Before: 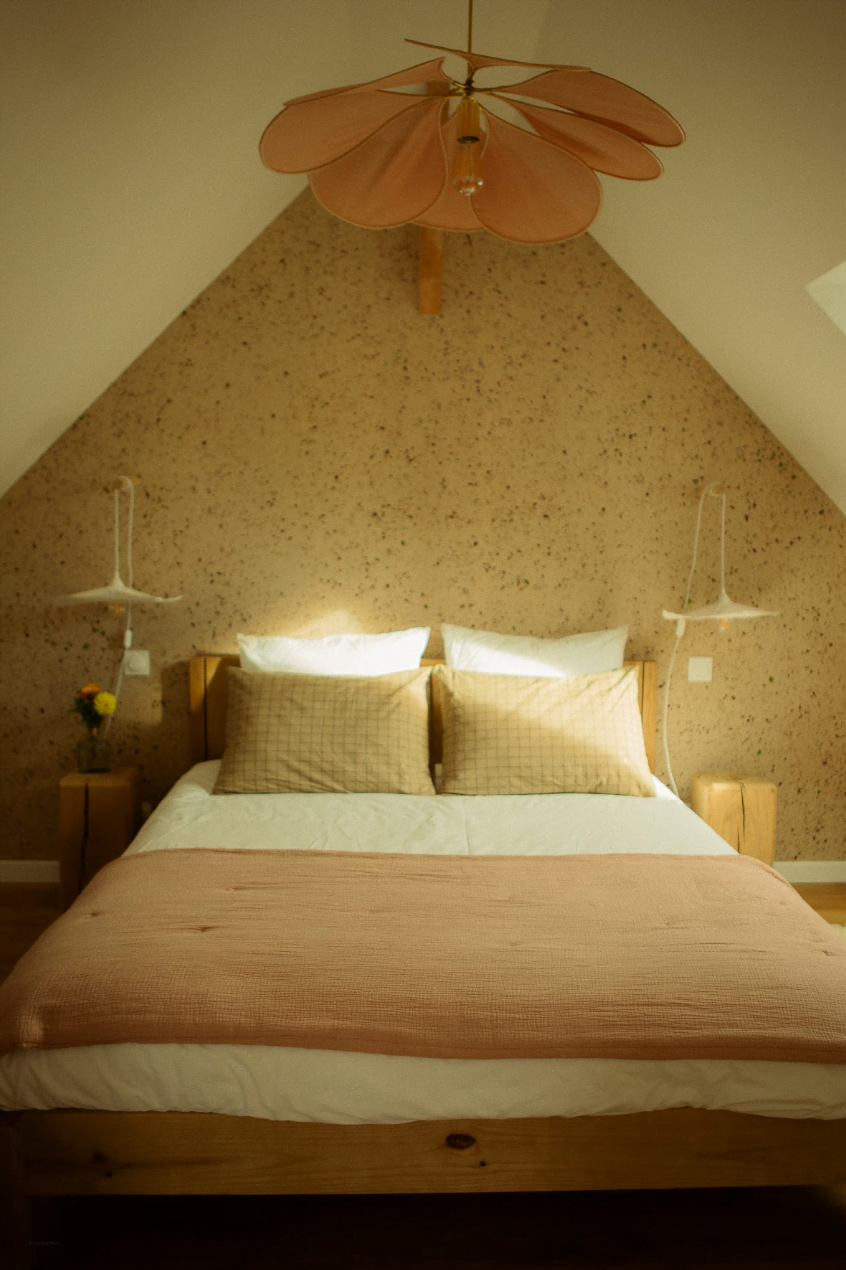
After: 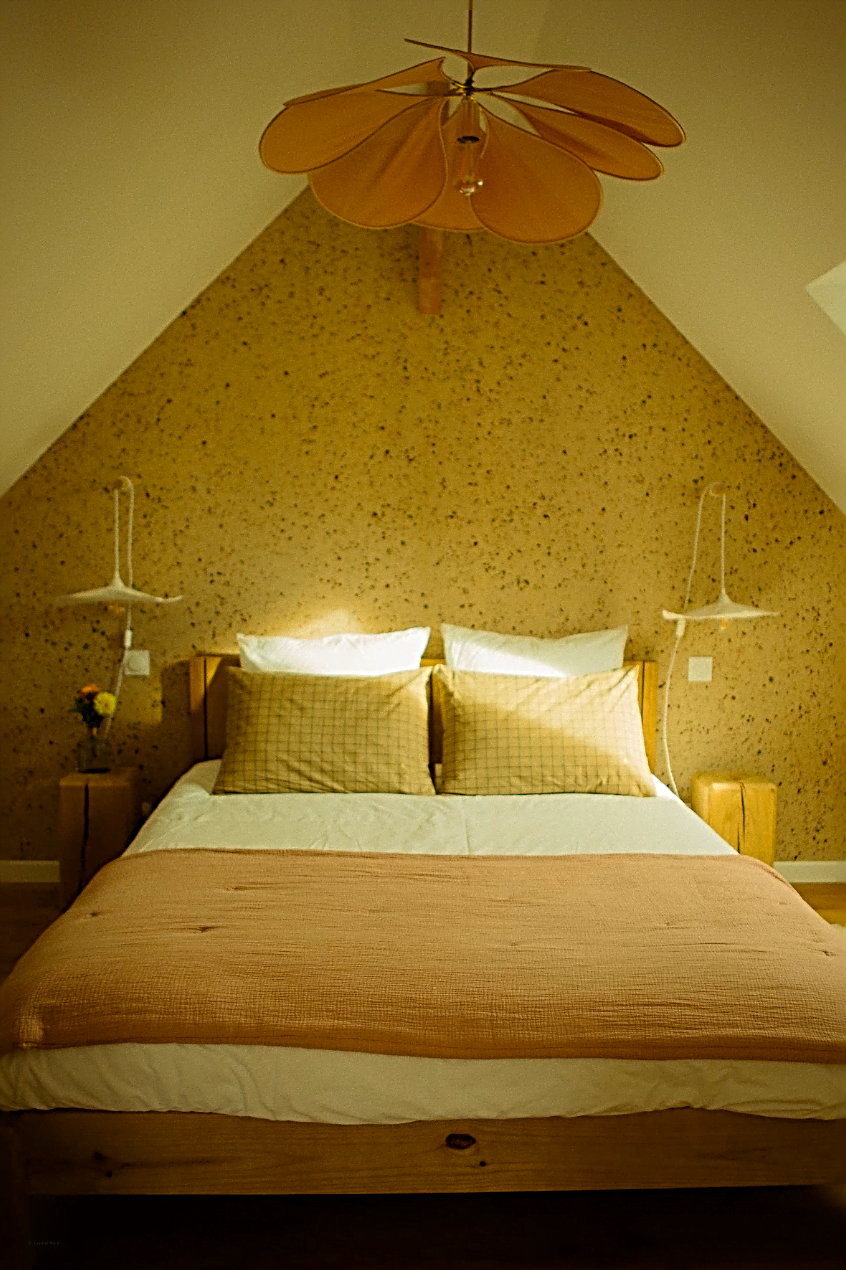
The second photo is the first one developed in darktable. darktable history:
sharpen: radius 3.69, amount 0.928
color balance rgb: perceptual saturation grading › global saturation 20%, global vibrance 20%
